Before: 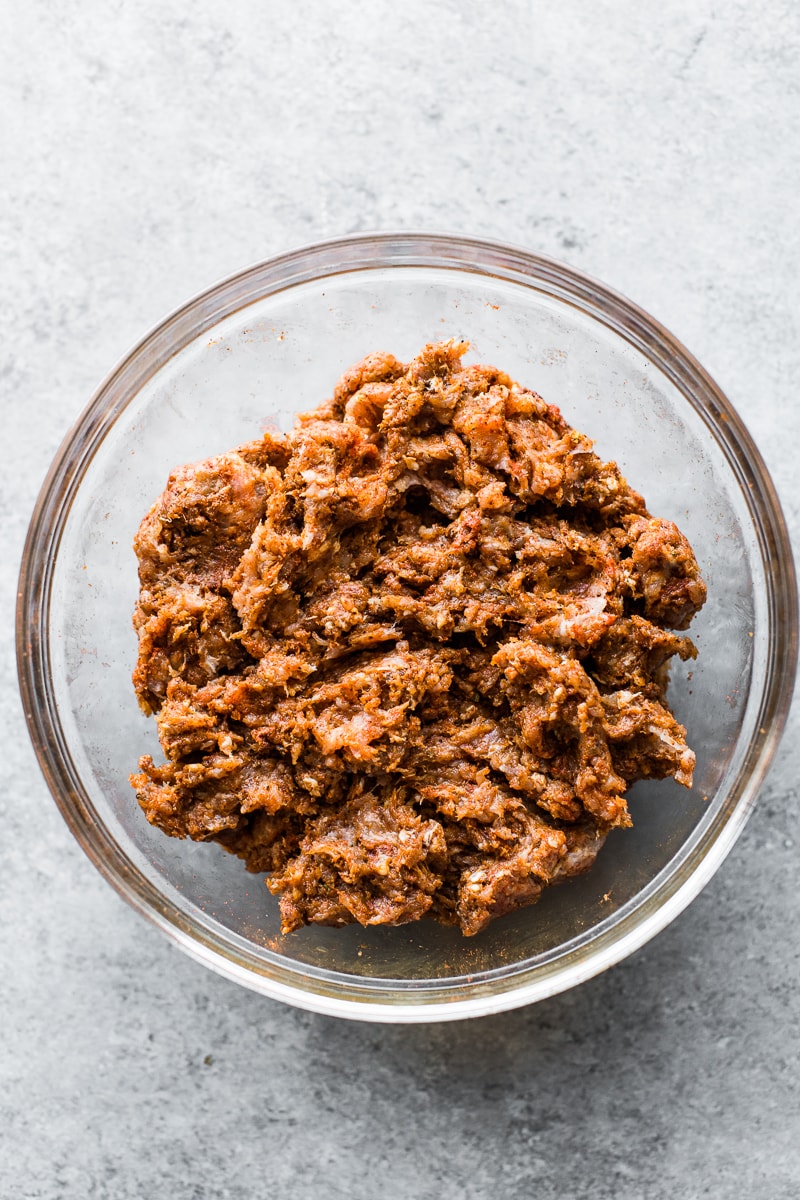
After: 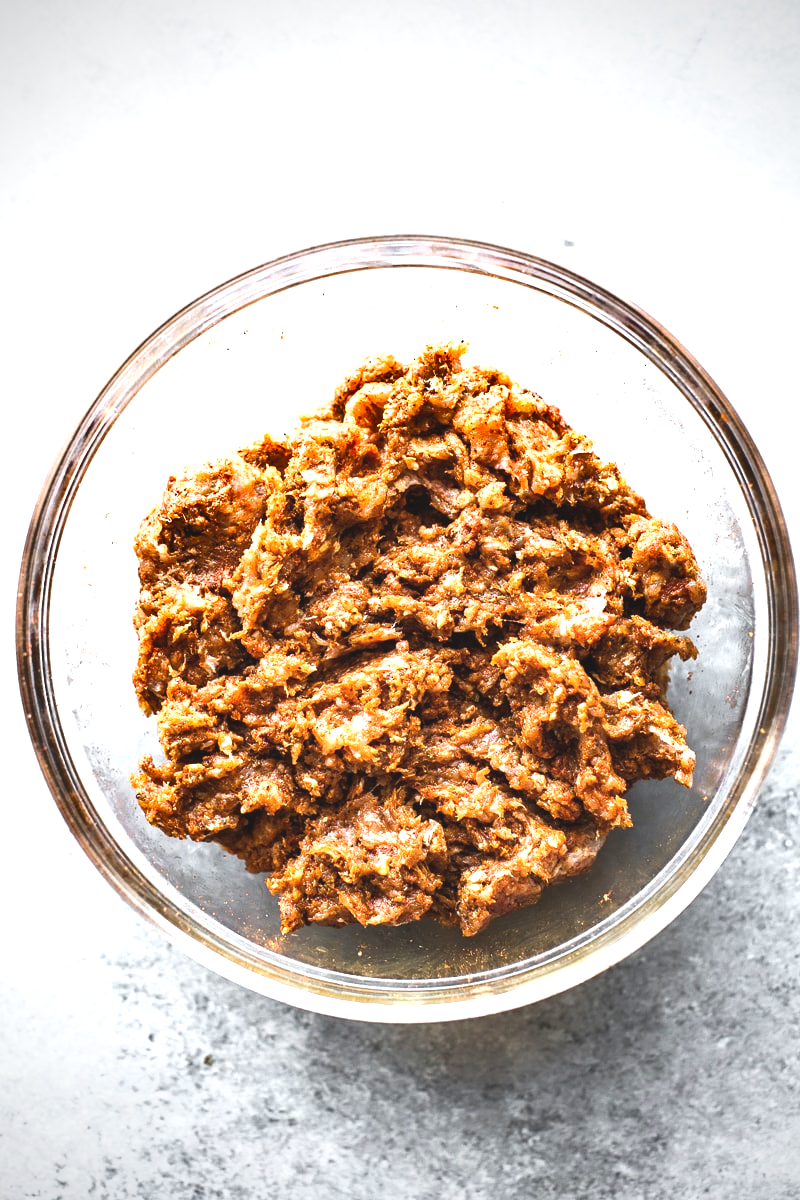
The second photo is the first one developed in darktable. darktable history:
shadows and highlights: shadows -87.22, highlights -36.56, soften with gaussian
vignetting: saturation -0.018
tone equalizer: on, module defaults
exposure: black level correction -0.005, exposure 1.005 EV, compensate highlight preservation false
